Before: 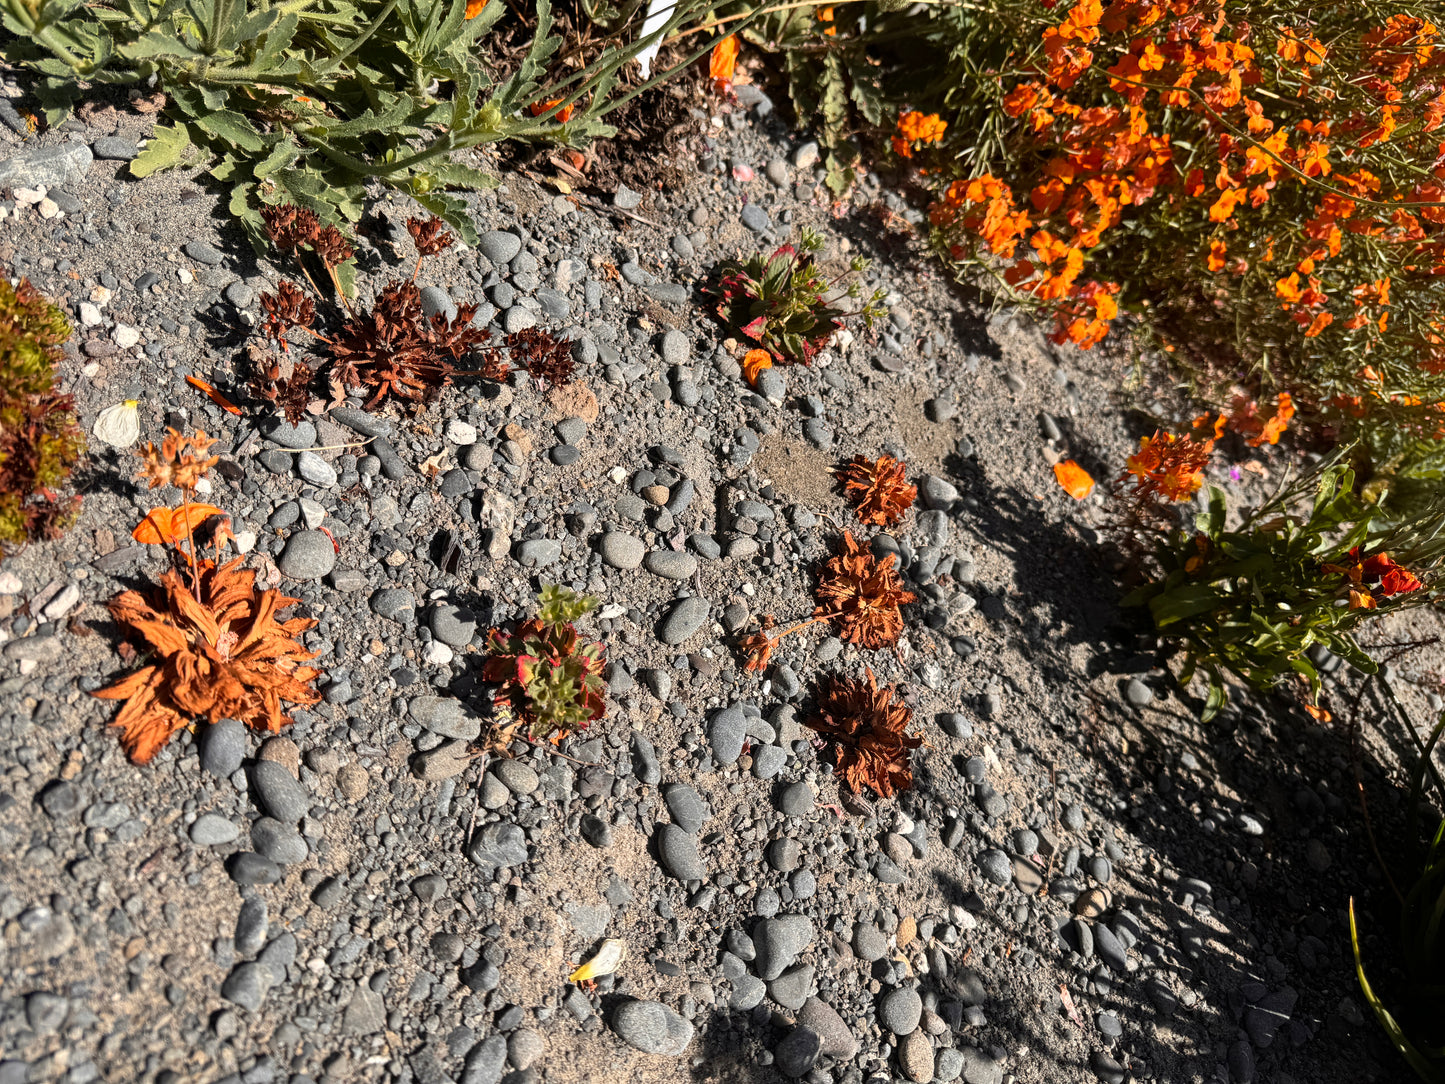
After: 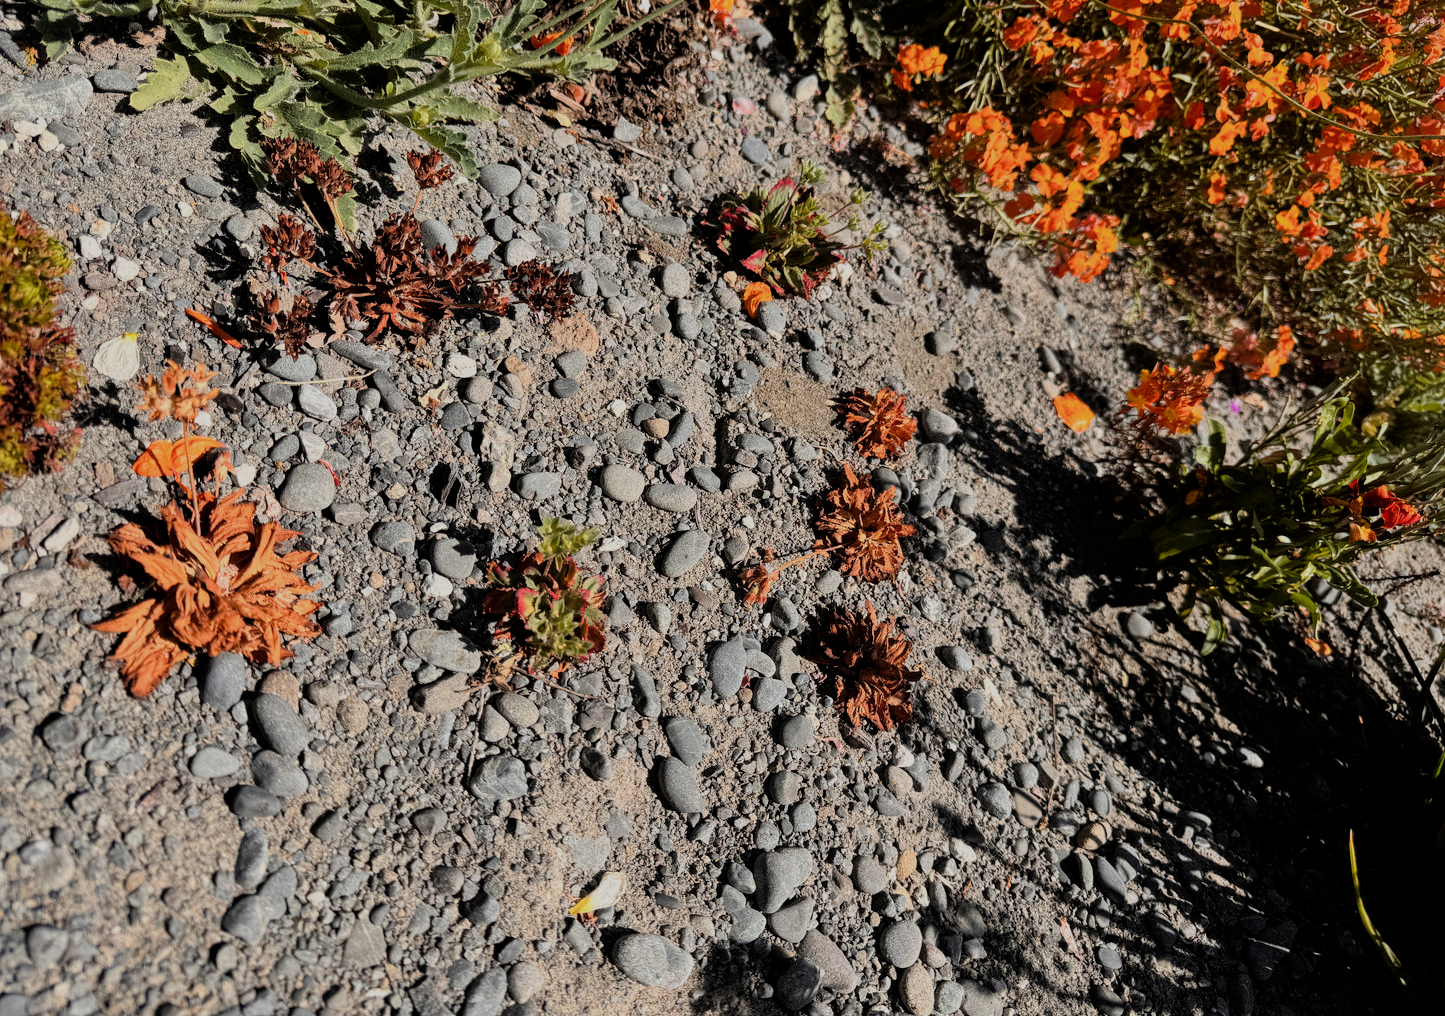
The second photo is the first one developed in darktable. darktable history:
crop and rotate: top 6.25%
filmic rgb: black relative exposure -6.68 EV, white relative exposure 4.56 EV, hardness 3.25
